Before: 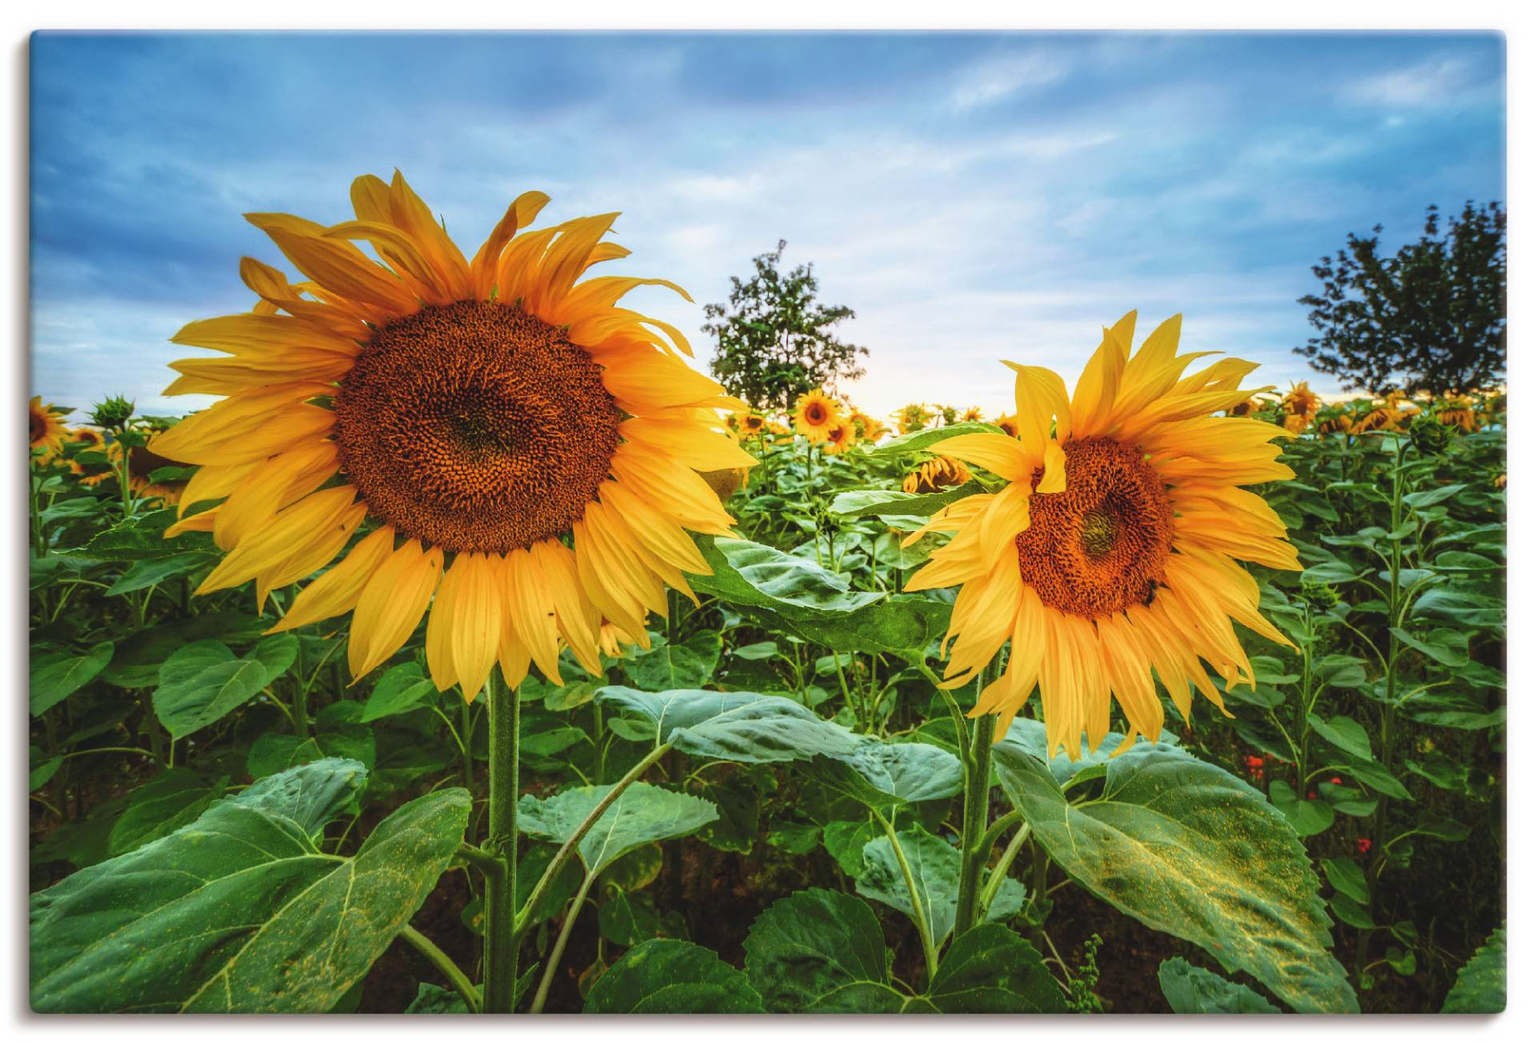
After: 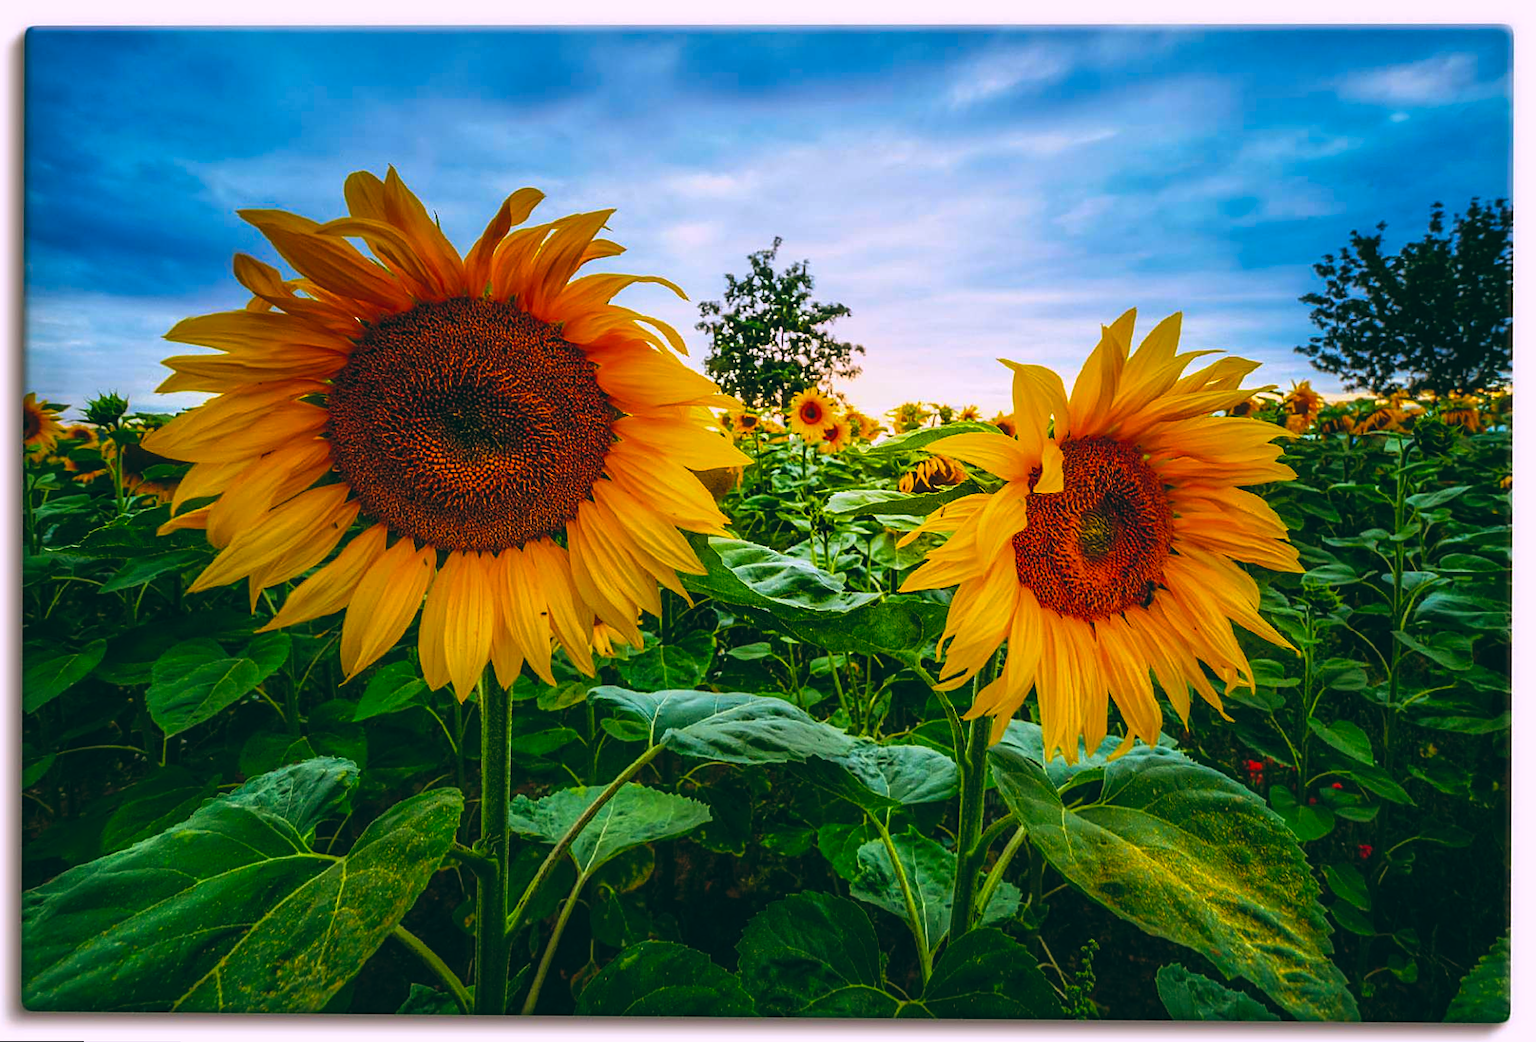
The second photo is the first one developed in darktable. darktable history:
color correction: highlights a* -4.98, highlights b* -3.76, shadows a* 3.83, shadows b* 4.08
color balance rgb: perceptual saturation grading › global saturation 30%, global vibrance 10%
sharpen: on, module defaults
rotate and perspective: rotation 0.192°, lens shift (horizontal) -0.015, crop left 0.005, crop right 0.996, crop top 0.006, crop bottom 0.99
color balance: lift [1.016, 0.983, 1, 1.017], gamma [0.78, 1.018, 1.043, 0.957], gain [0.786, 1.063, 0.937, 1.017], input saturation 118.26%, contrast 13.43%, contrast fulcrum 21.62%, output saturation 82.76%
